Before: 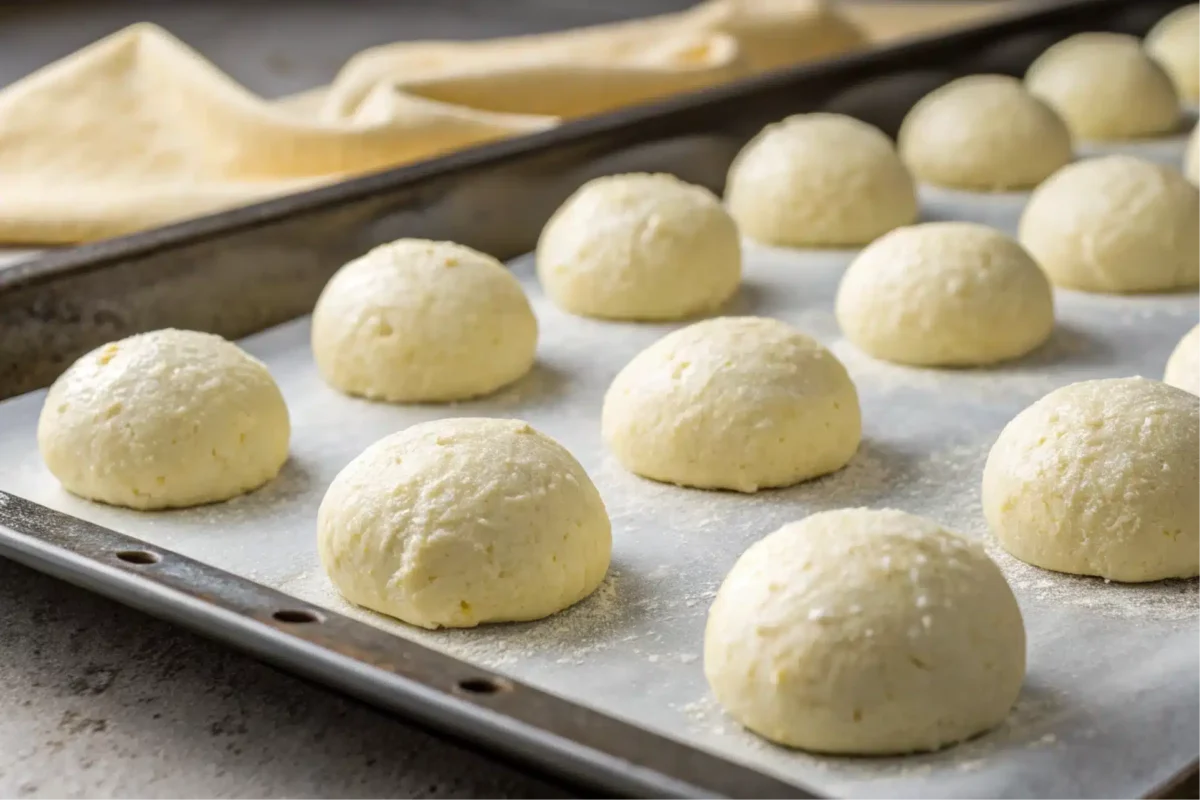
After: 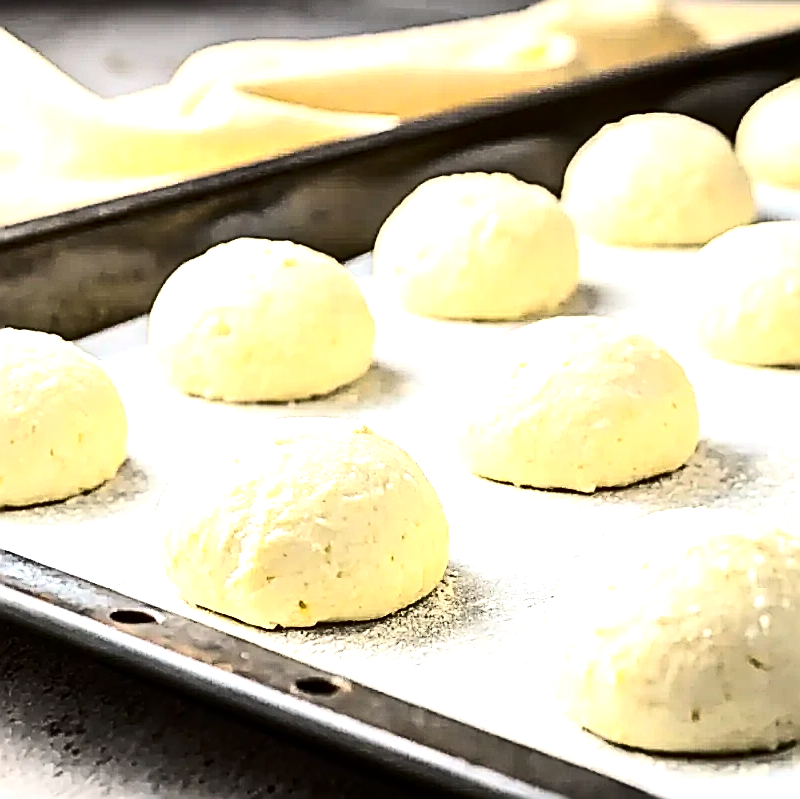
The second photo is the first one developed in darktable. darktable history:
tone equalizer: -8 EV -1.08 EV, -7 EV -1.01 EV, -6 EV -0.867 EV, -5 EV -0.578 EV, -3 EV 0.578 EV, -2 EV 0.867 EV, -1 EV 1.01 EV, +0 EV 1.08 EV, edges refinement/feathering 500, mask exposure compensation -1.57 EV, preserve details no
crop and rotate: left 13.537%, right 19.796%
sharpen: amount 1.861
exposure: exposure 0.493 EV, compensate highlight preservation false
contrast brightness saturation: contrast 0.28
